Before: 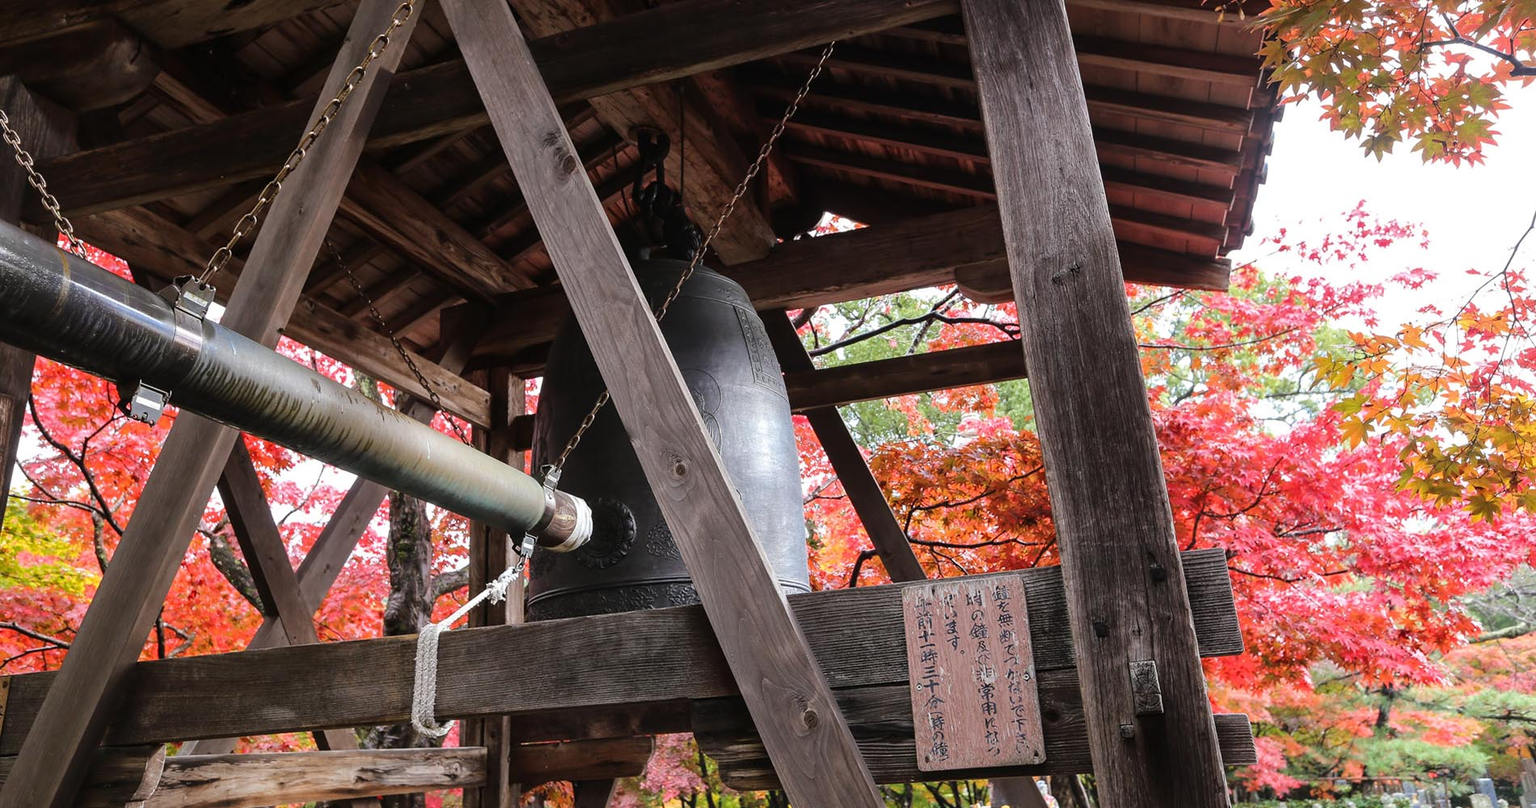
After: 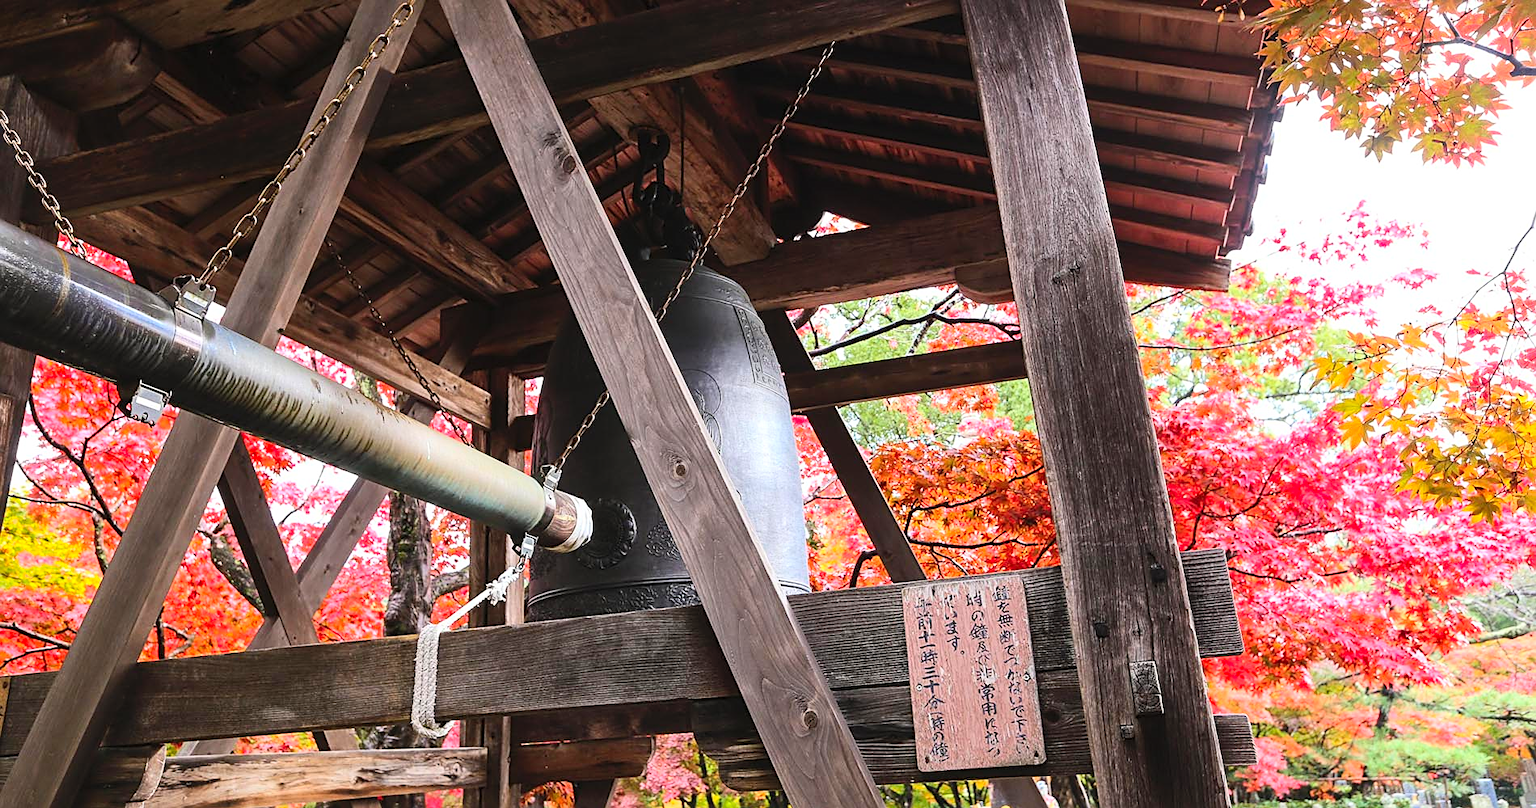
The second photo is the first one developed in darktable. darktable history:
sharpen: on, module defaults
contrast brightness saturation: contrast 0.239, brightness 0.251, saturation 0.392
